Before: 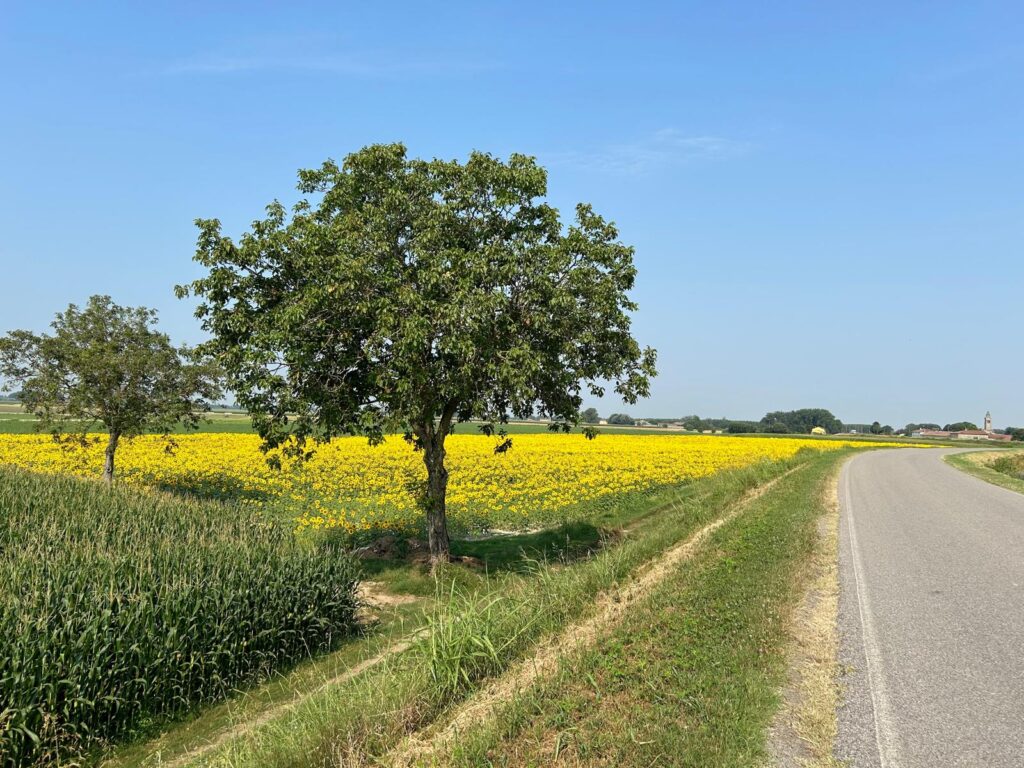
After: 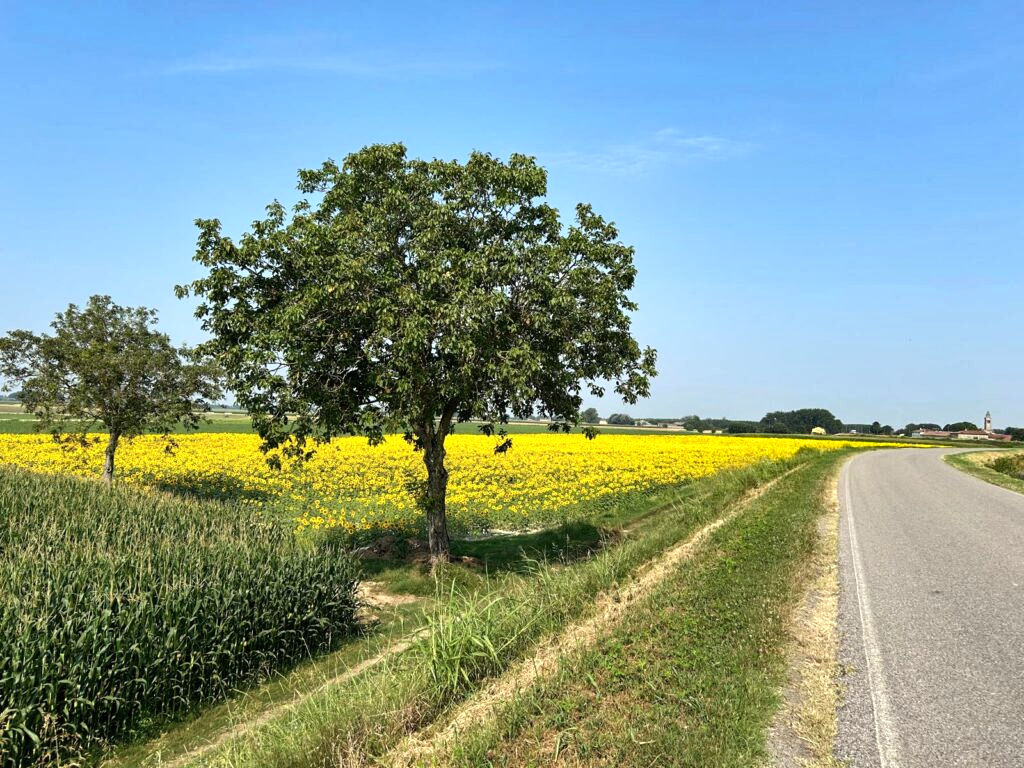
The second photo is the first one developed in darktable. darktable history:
tone equalizer: -8 EV -0.417 EV, -7 EV -0.389 EV, -6 EV -0.333 EV, -5 EV -0.222 EV, -3 EV 0.222 EV, -2 EV 0.333 EV, -1 EV 0.389 EV, +0 EV 0.417 EV, edges refinement/feathering 500, mask exposure compensation -1.57 EV, preserve details no
shadows and highlights: soften with gaussian
